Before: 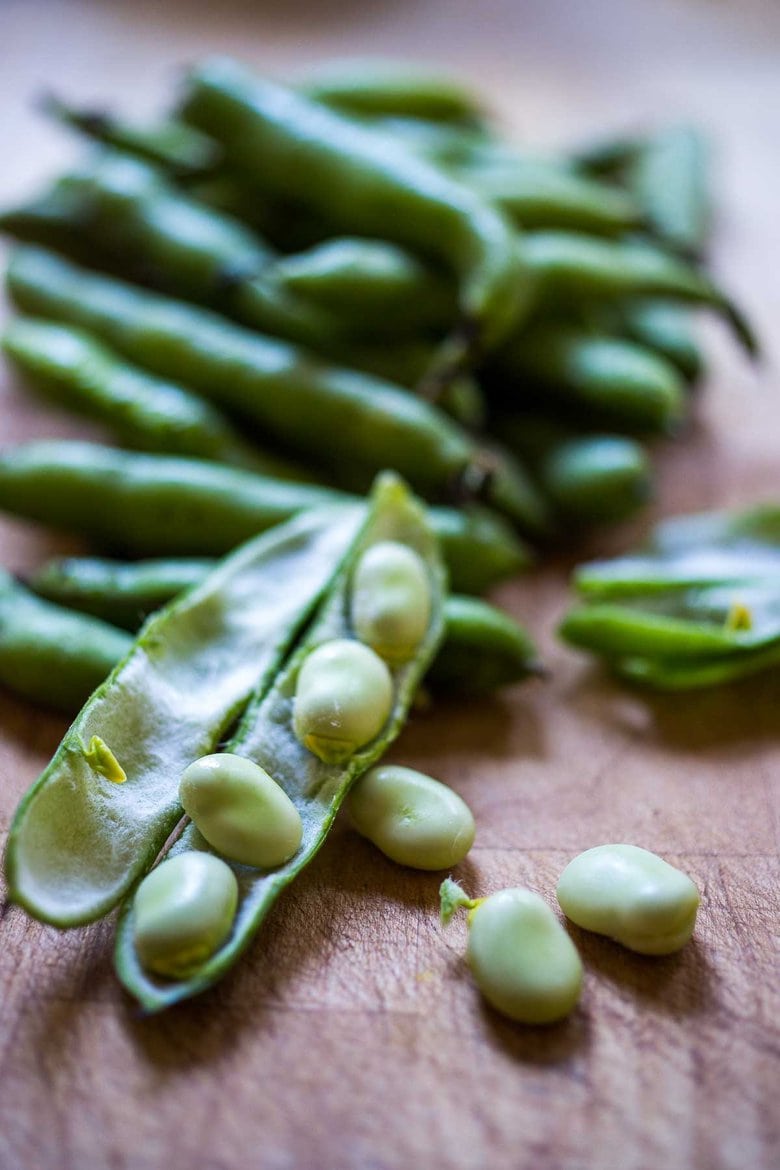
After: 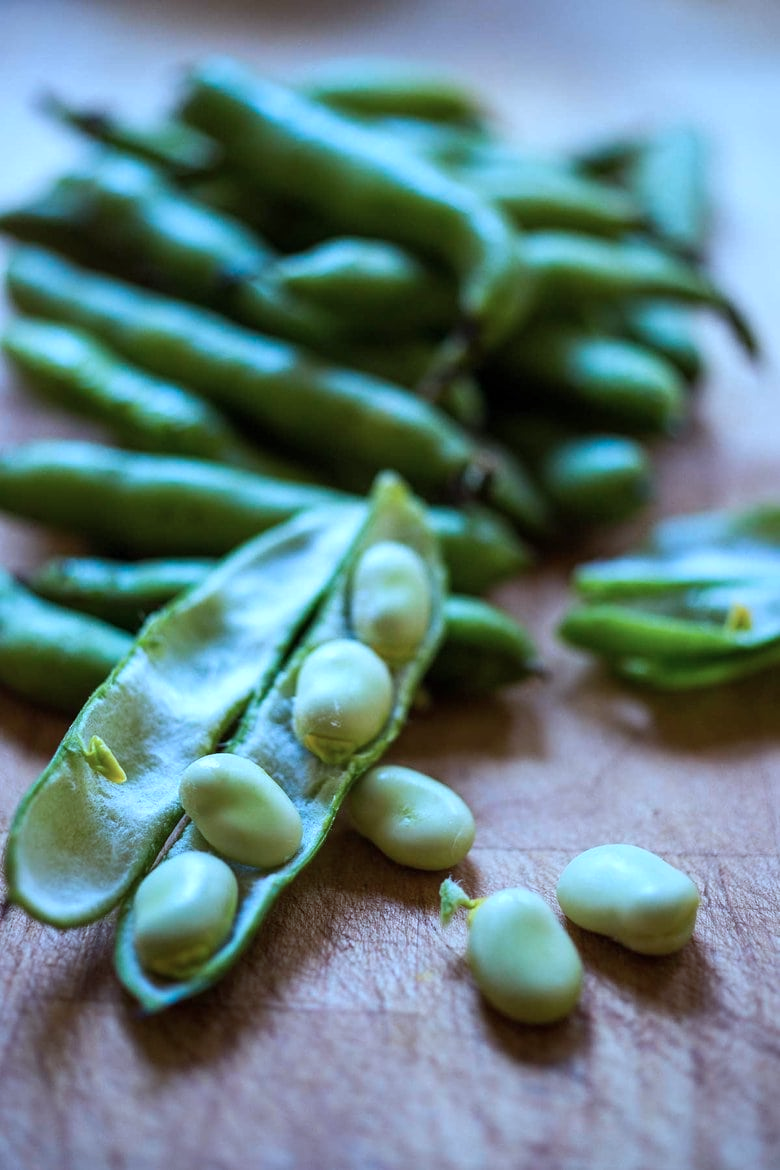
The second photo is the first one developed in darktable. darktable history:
color correction: highlights a* -9.85, highlights b* -21.75
